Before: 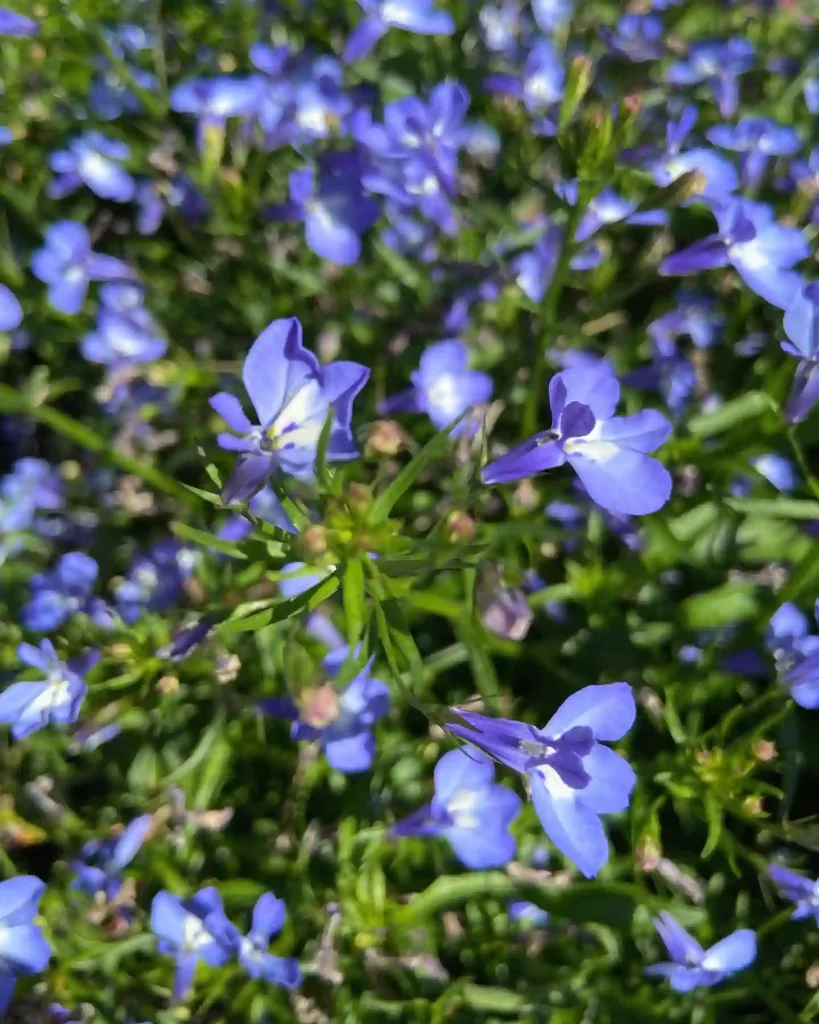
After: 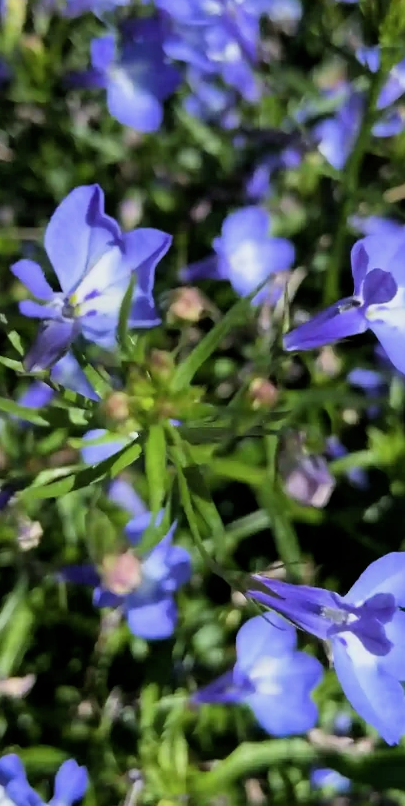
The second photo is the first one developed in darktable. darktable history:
crop and rotate: angle 0.025°, left 24.206%, top 13.057%, right 26.262%, bottom 8.243%
filmic rgb: middle gray luminance 12.81%, black relative exposure -10.2 EV, white relative exposure 3.46 EV, threshold 3.05 EV, target black luminance 0%, hardness 5.74, latitude 44.82%, contrast 1.222, highlights saturation mix 5.78%, shadows ↔ highlights balance 27.01%, iterations of high-quality reconstruction 0, enable highlight reconstruction true
color calibration: illuminant as shot in camera, x 0.358, y 0.373, temperature 4628.91 K
